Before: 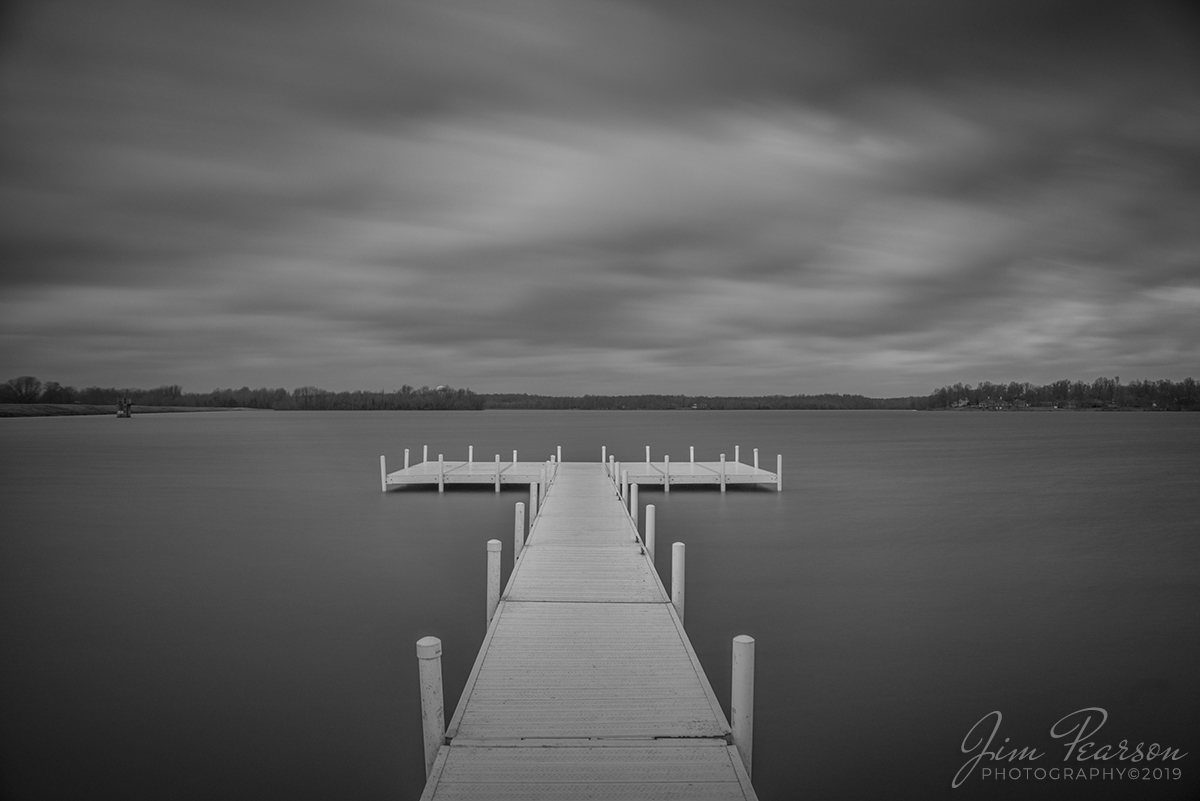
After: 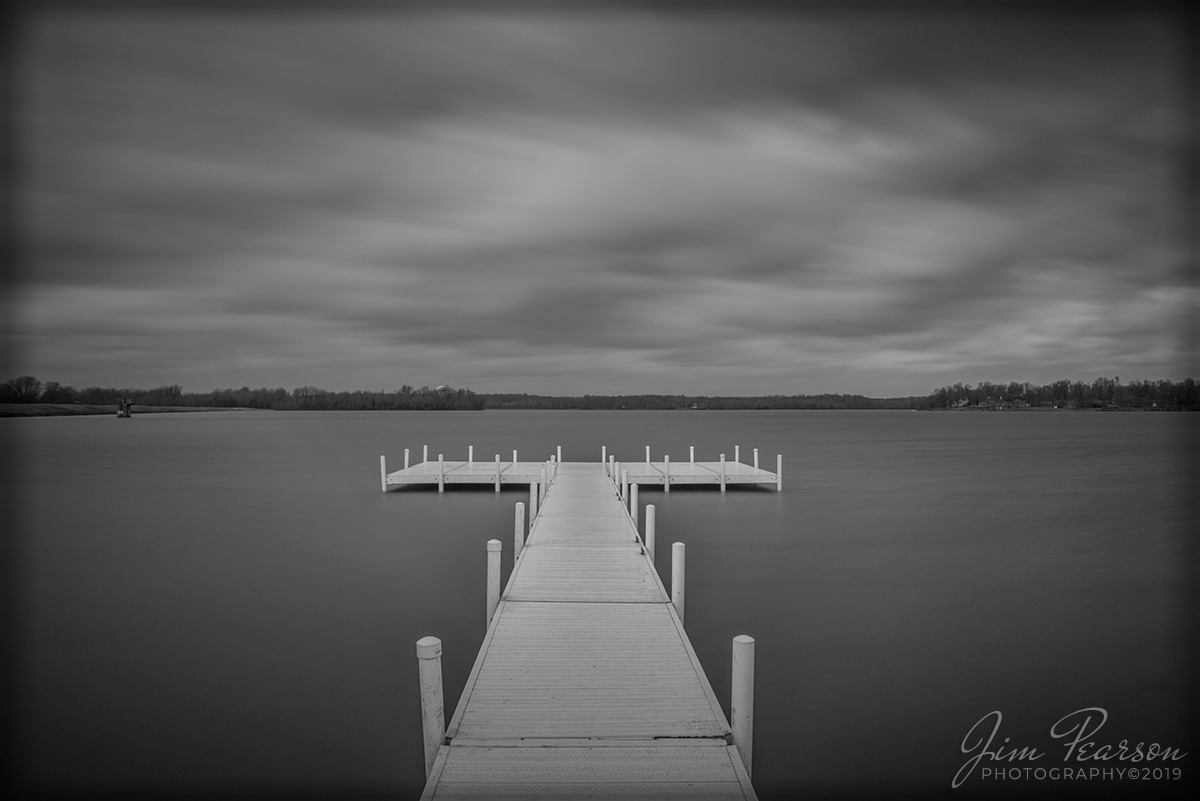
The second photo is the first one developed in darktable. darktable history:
vignetting: fall-off start 93.54%, fall-off radius 5.2%, automatic ratio true, width/height ratio 1.332, shape 0.044
